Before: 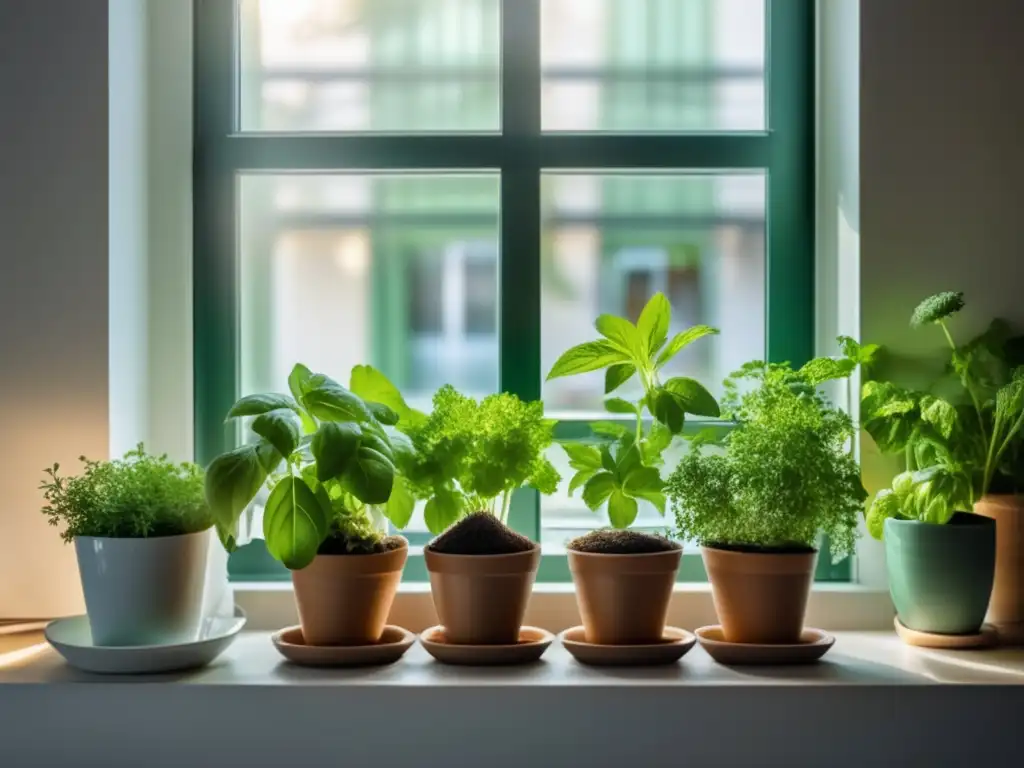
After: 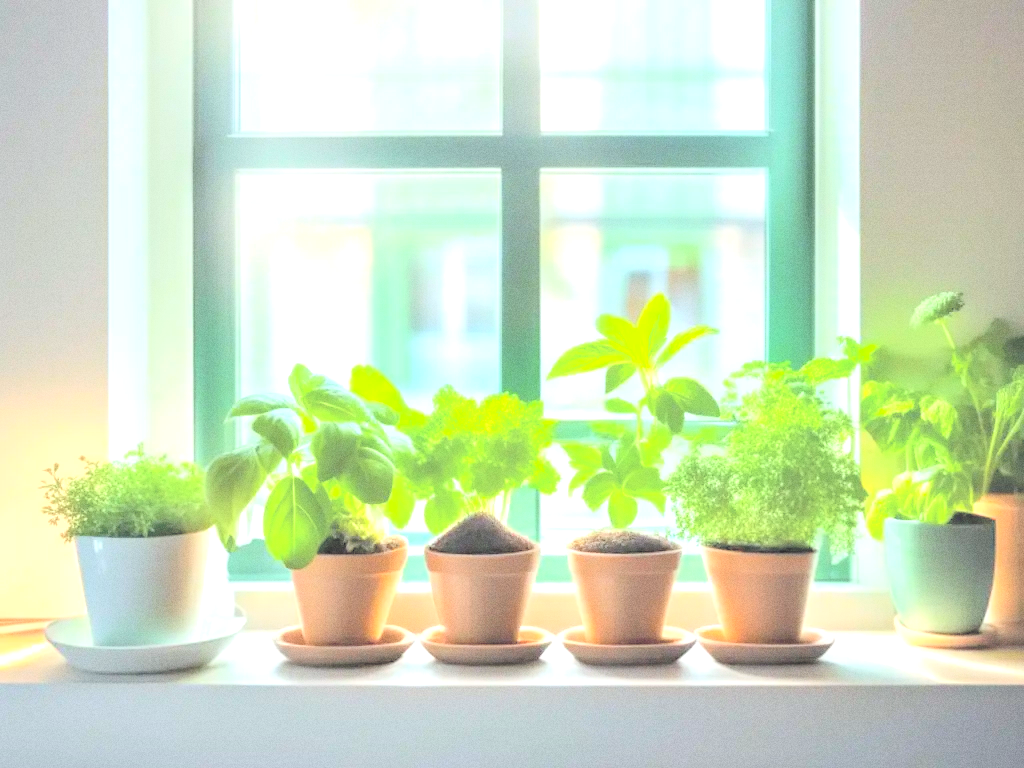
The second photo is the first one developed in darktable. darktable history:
grain: on, module defaults
contrast brightness saturation: brightness 1
exposure: black level correction 0, exposure 1.45 EV, compensate exposure bias true, compensate highlight preservation false
